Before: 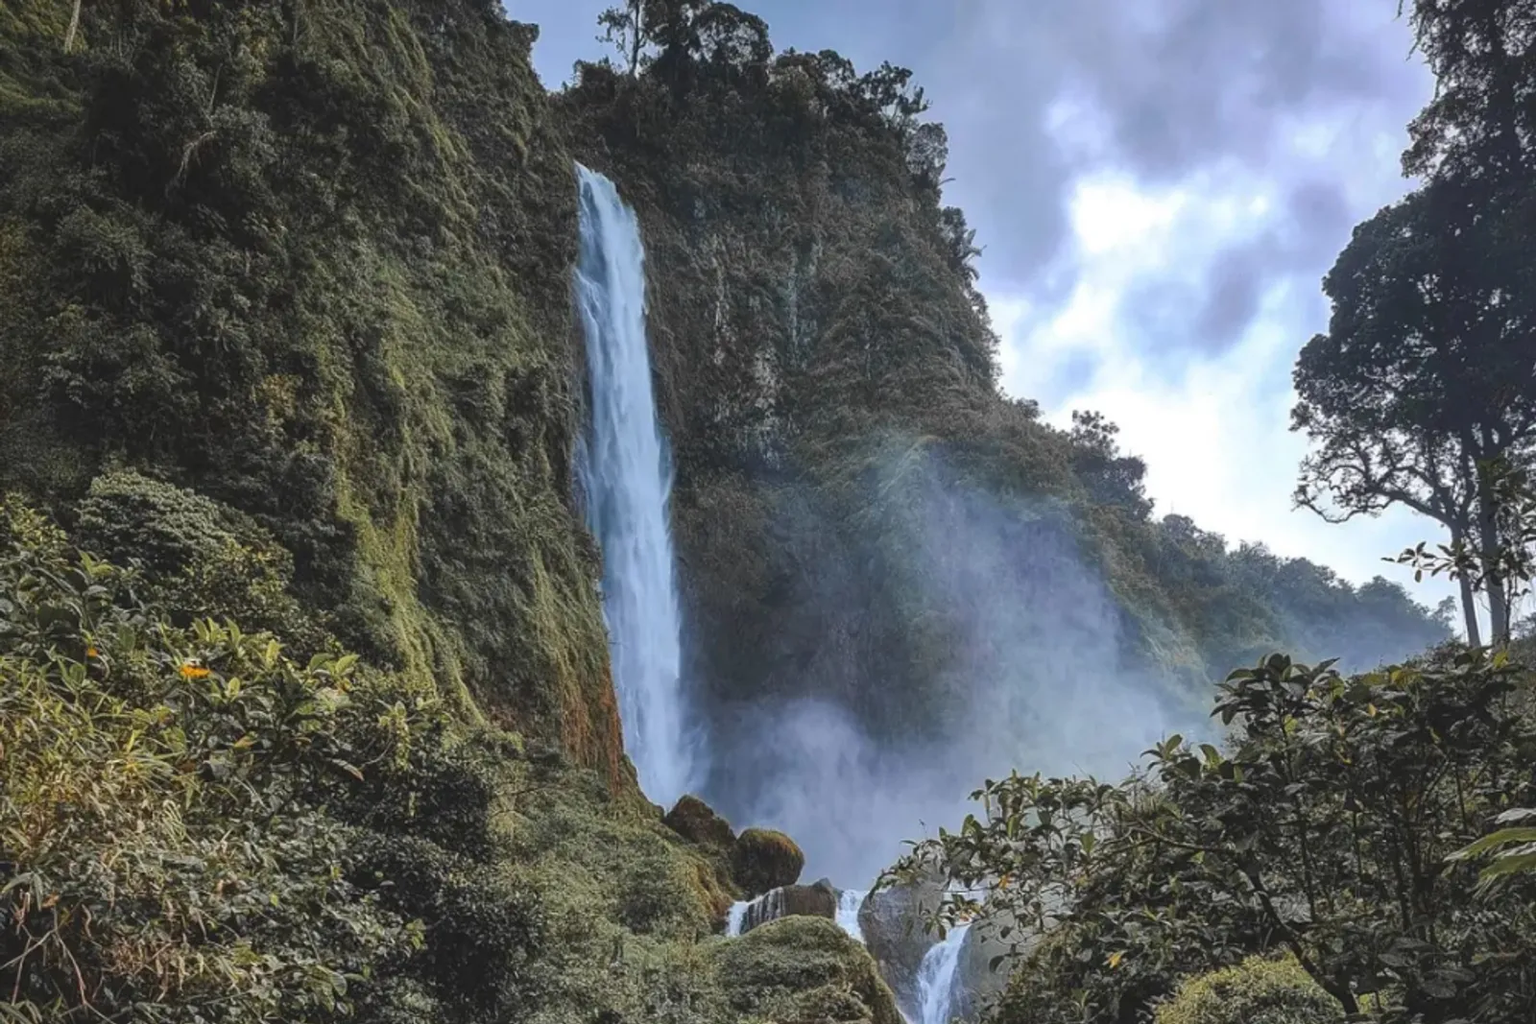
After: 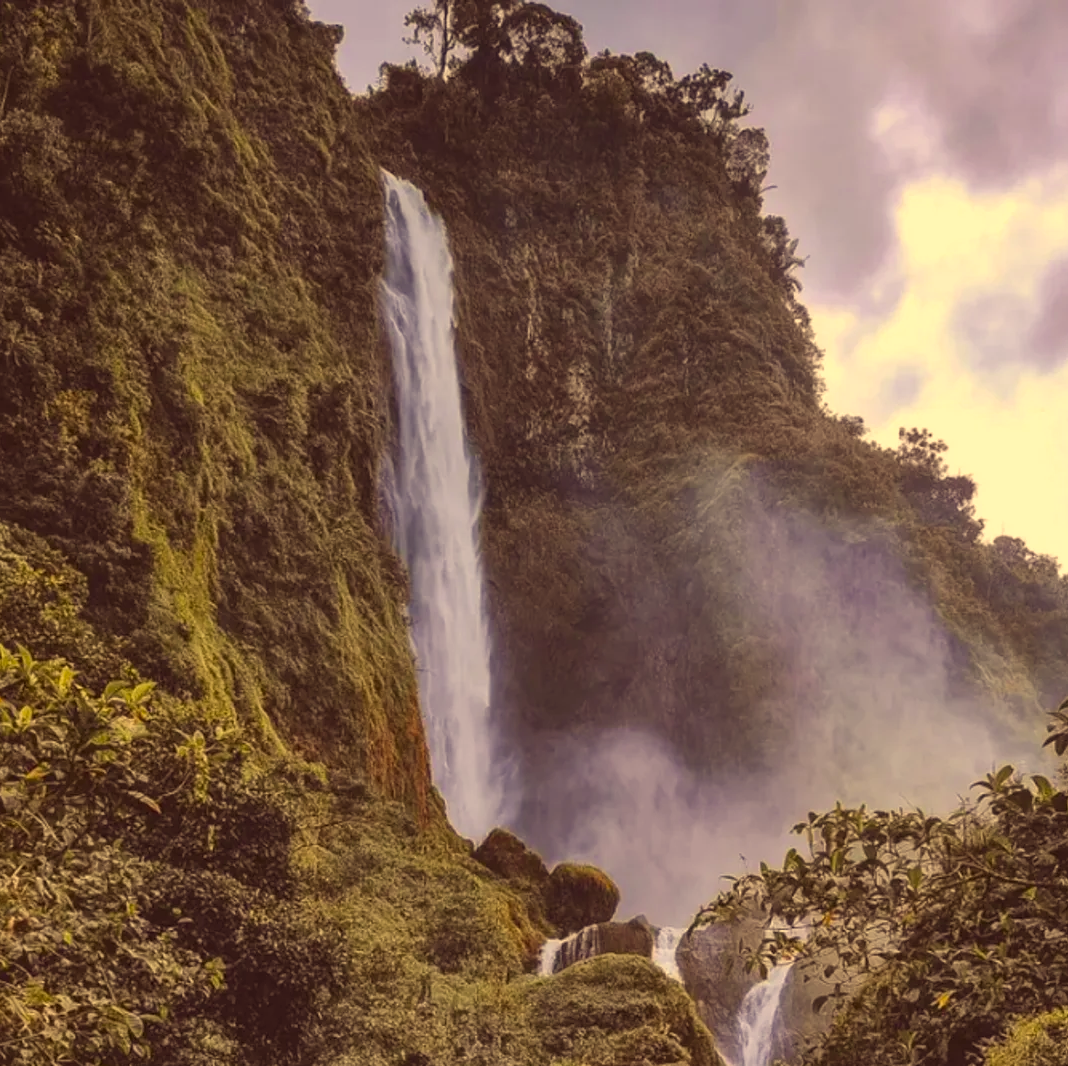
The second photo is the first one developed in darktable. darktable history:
crop and rotate: left 13.682%, right 19.545%
color correction: highlights a* 9.99, highlights b* 38.52, shadows a* 14.6, shadows b* 3.64
